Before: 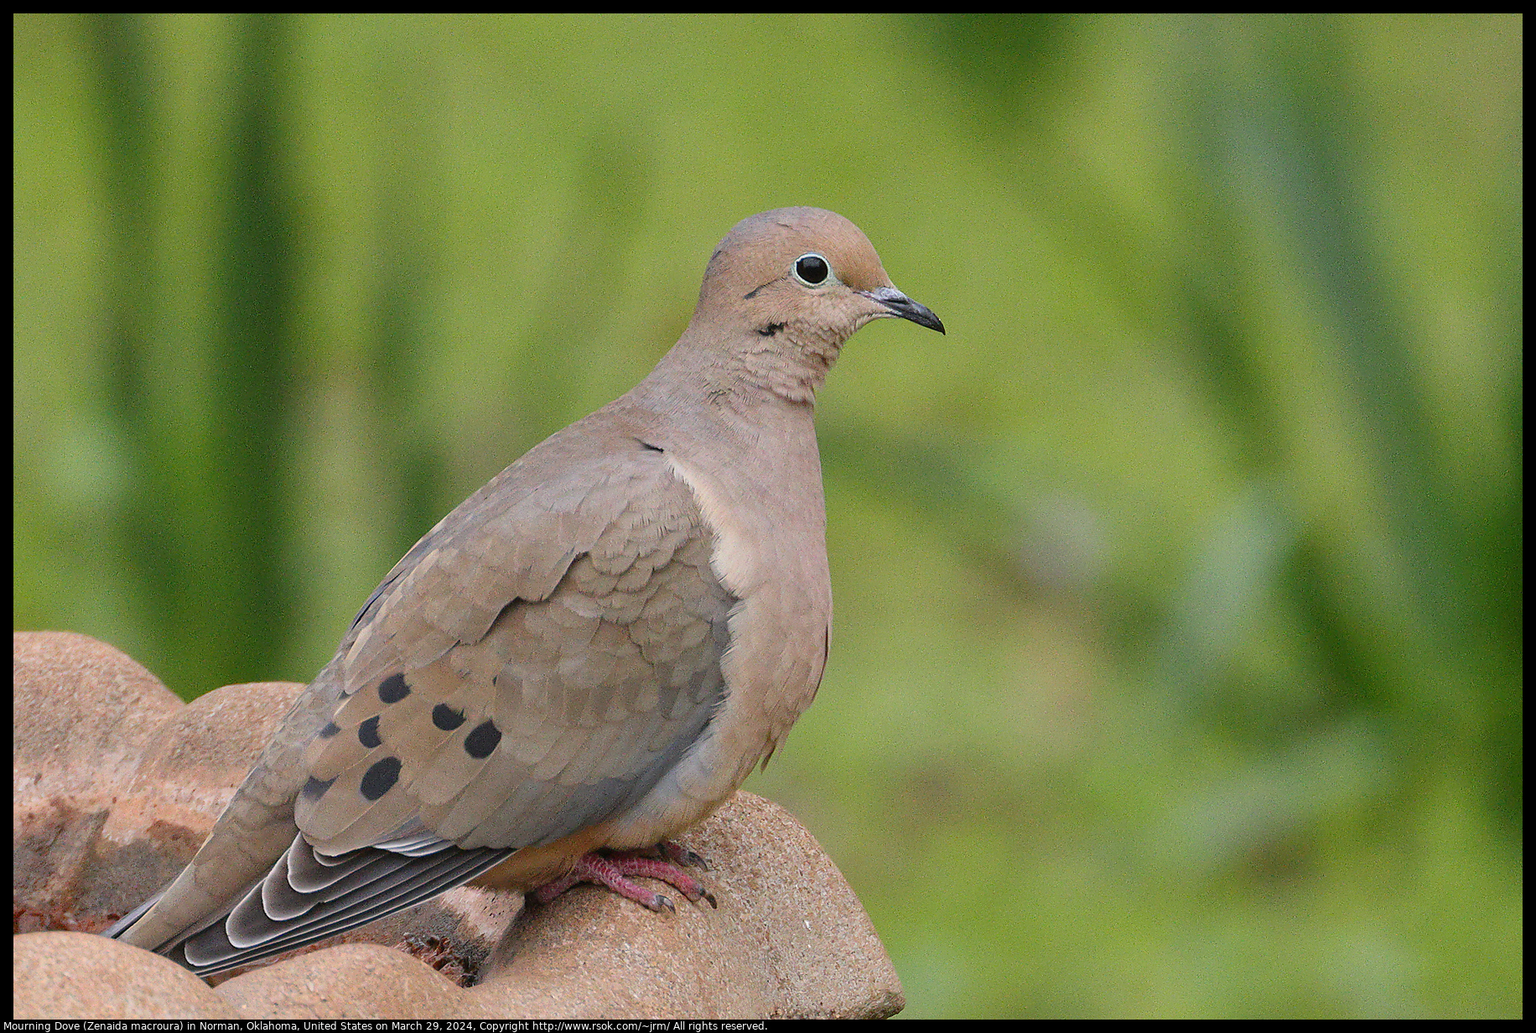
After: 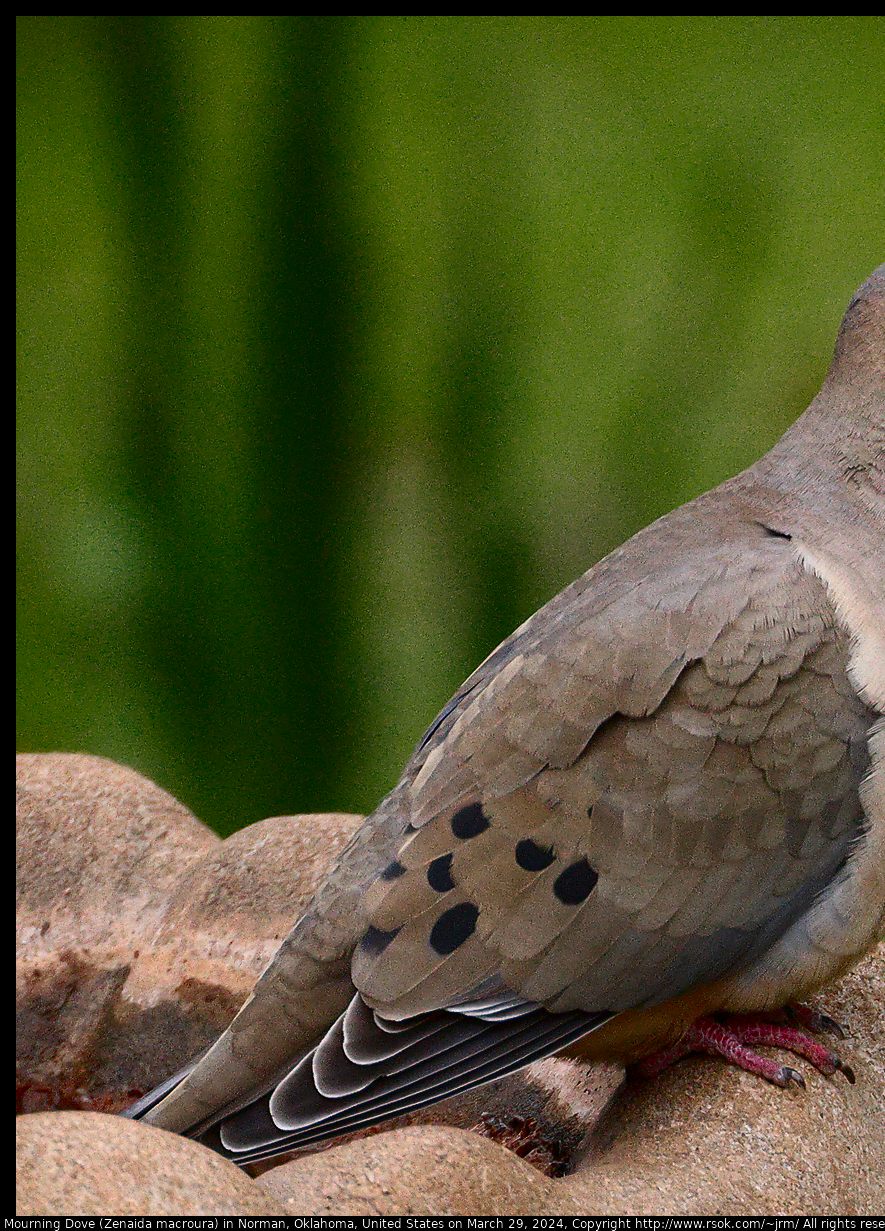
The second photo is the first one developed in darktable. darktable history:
crop and rotate: left 0.029%, top 0%, right 51.661%
contrast brightness saturation: contrast 0.195, brightness -0.232, saturation 0.115
shadows and highlights: shadows -38.85, highlights 64.04, soften with gaussian
color zones: curves: ch0 [(0, 0.558) (0.143, 0.548) (0.286, 0.447) (0.429, 0.259) (0.571, 0.5) (0.714, 0.5) (0.857, 0.593) (1, 0.558)]; ch1 [(0, 0.543) (0.01, 0.544) (0.12, 0.492) (0.248, 0.458) (0.5, 0.534) (0.748, 0.5) (0.99, 0.469) (1, 0.543)]; ch2 [(0, 0.507) (0.143, 0.522) (0.286, 0.505) (0.429, 0.5) (0.571, 0.5) (0.714, 0.5) (0.857, 0.5) (1, 0.507)], mix 26.75%
